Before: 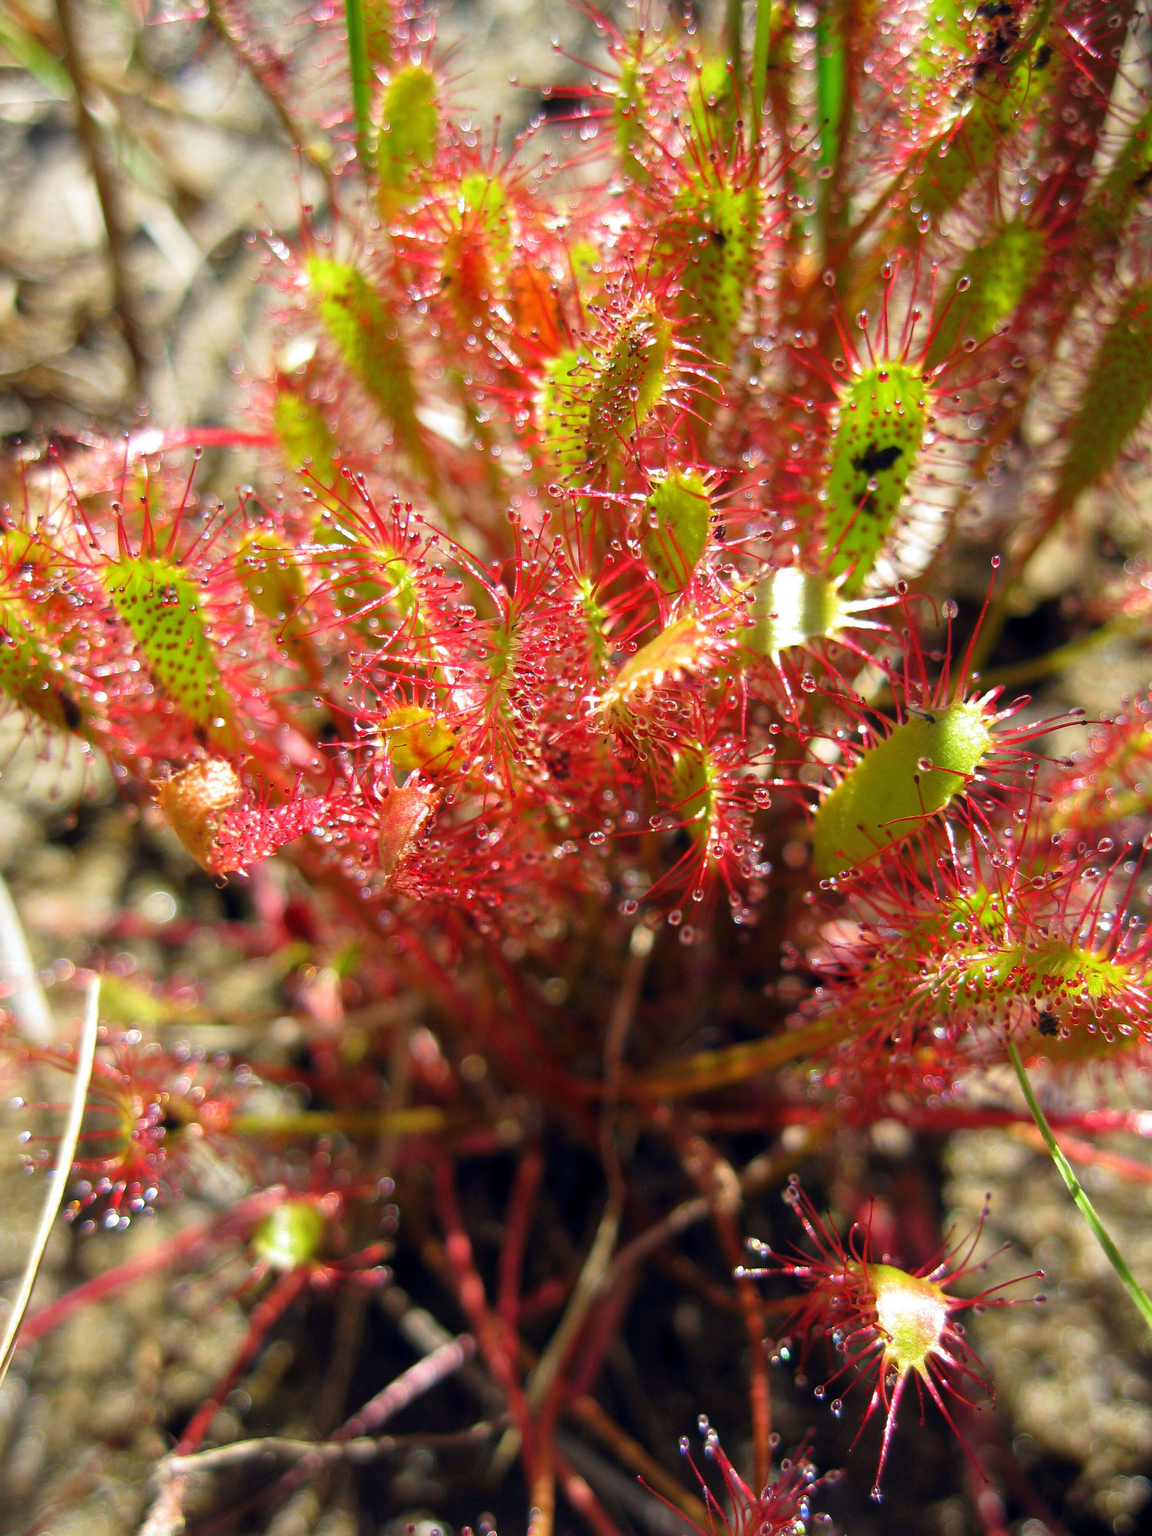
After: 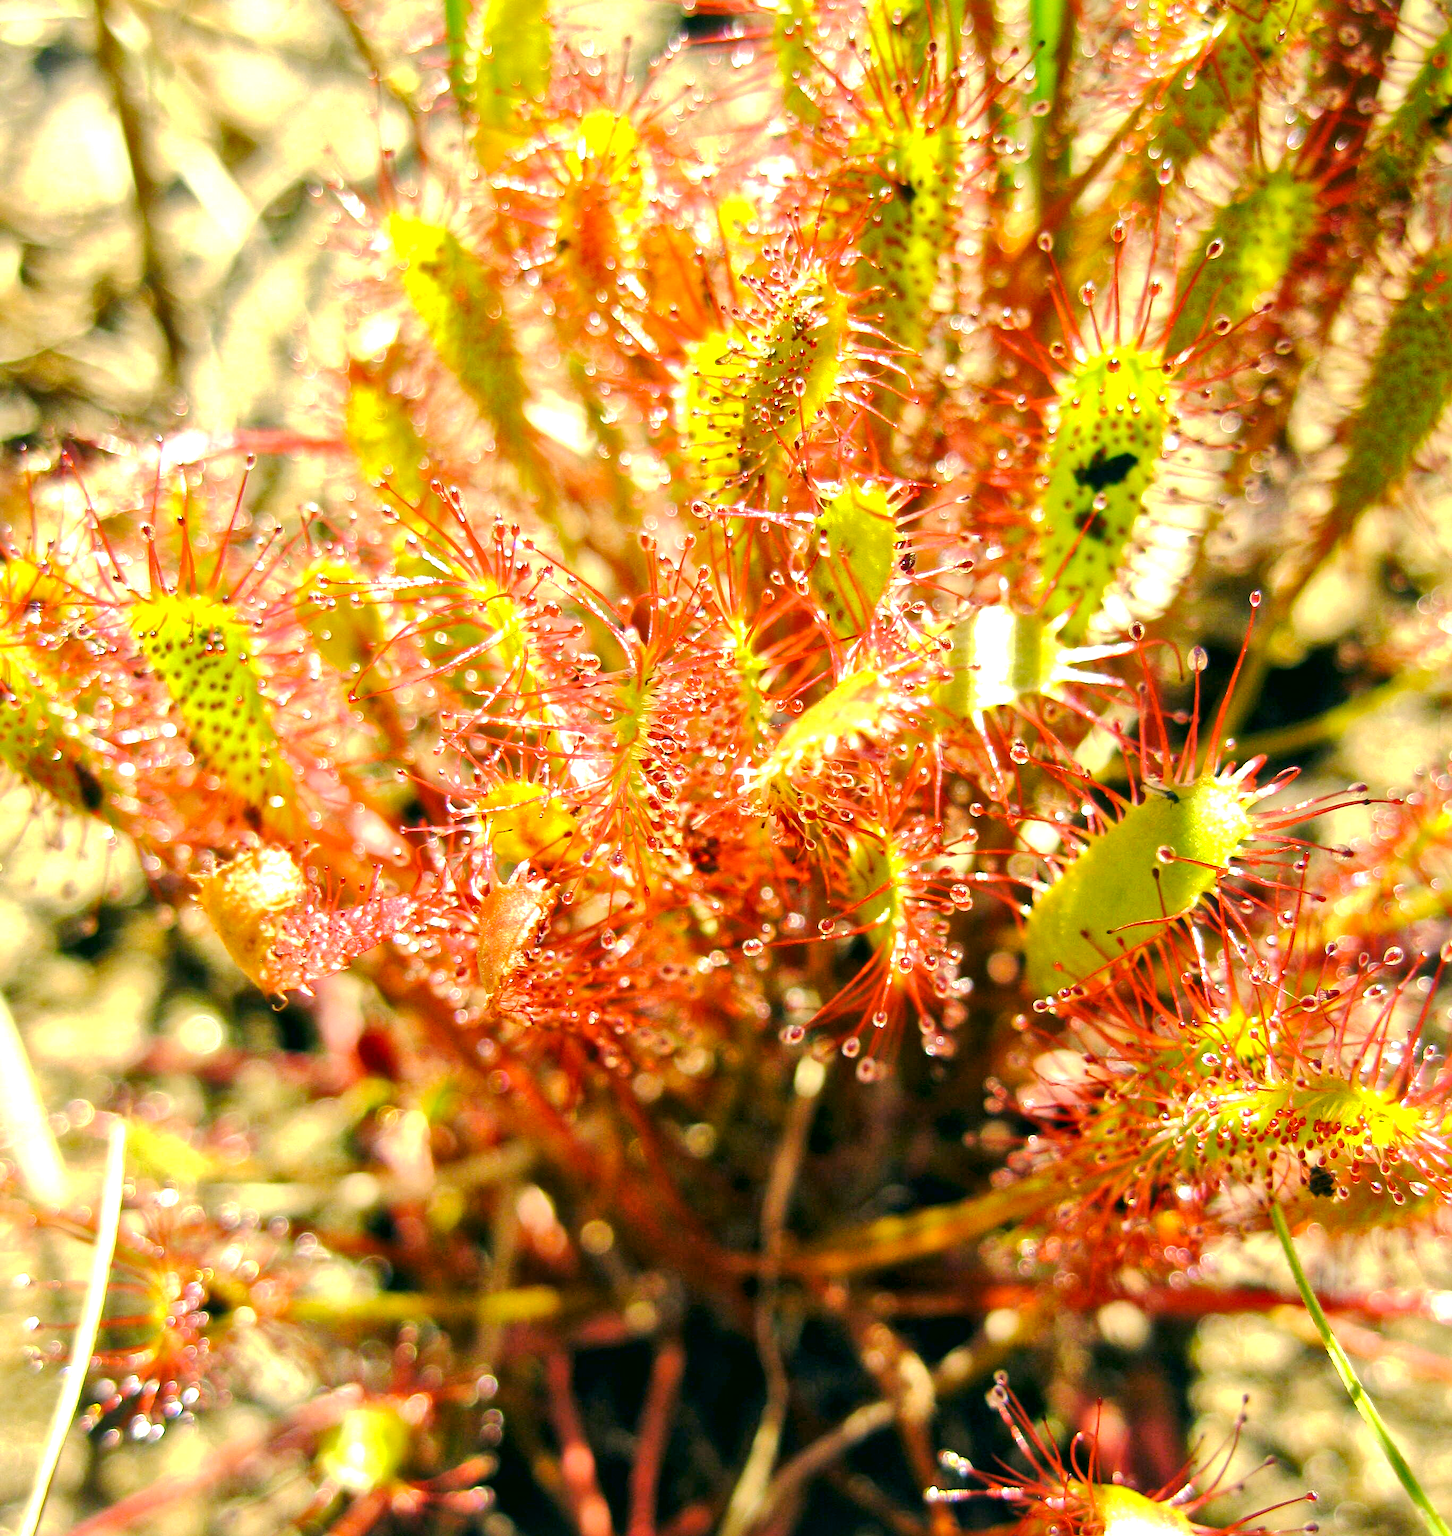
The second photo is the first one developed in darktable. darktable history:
local contrast: mode bilateral grid, contrast 24, coarseness 47, detail 151%, midtone range 0.2
crop and rotate: top 5.668%, bottom 14.976%
exposure: exposure 0.915 EV, compensate highlight preservation false
tone curve: curves: ch0 [(0, 0.023) (0.037, 0.04) (0.131, 0.128) (0.304, 0.331) (0.504, 0.584) (0.616, 0.687) (0.704, 0.764) (0.808, 0.823) (1, 1)]; ch1 [(0, 0) (0.301, 0.3) (0.477, 0.472) (0.493, 0.497) (0.508, 0.501) (0.544, 0.541) (0.563, 0.565) (0.626, 0.66) (0.721, 0.776) (1, 1)]; ch2 [(0, 0) (0.249, 0.216) (0.349, 0.343) (0.424, 0.442) (0.476, 0.483) (0.502, 0.5) (0.517, 0.519) (0.532, 0.553) (0.569, 0.587) (0.634, 0.628) (0.706, 0.729) (0.828, 0.742) (1, 0.9)], preserve colors none
color correction: highlights a* 5.06, highlights b* 24.8, shadows a* -15.87, shadows b* 3.85
